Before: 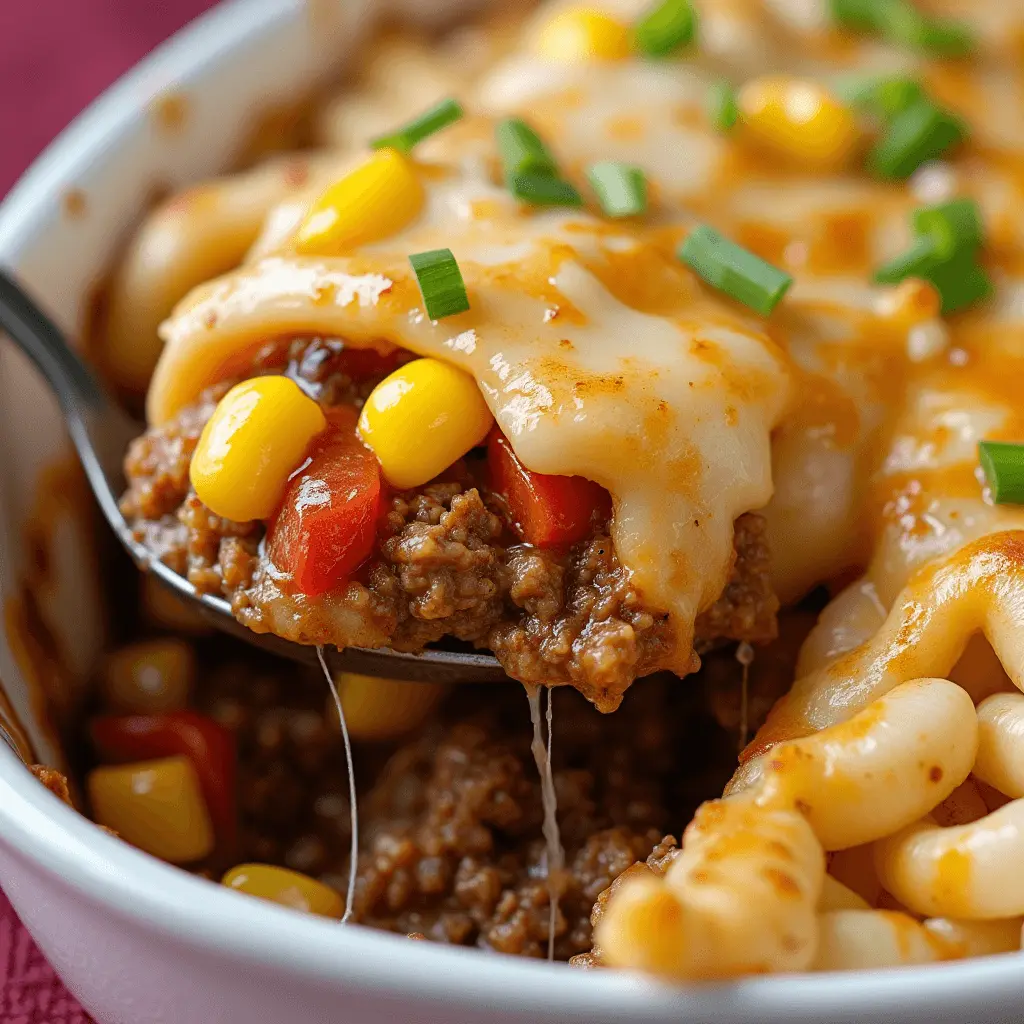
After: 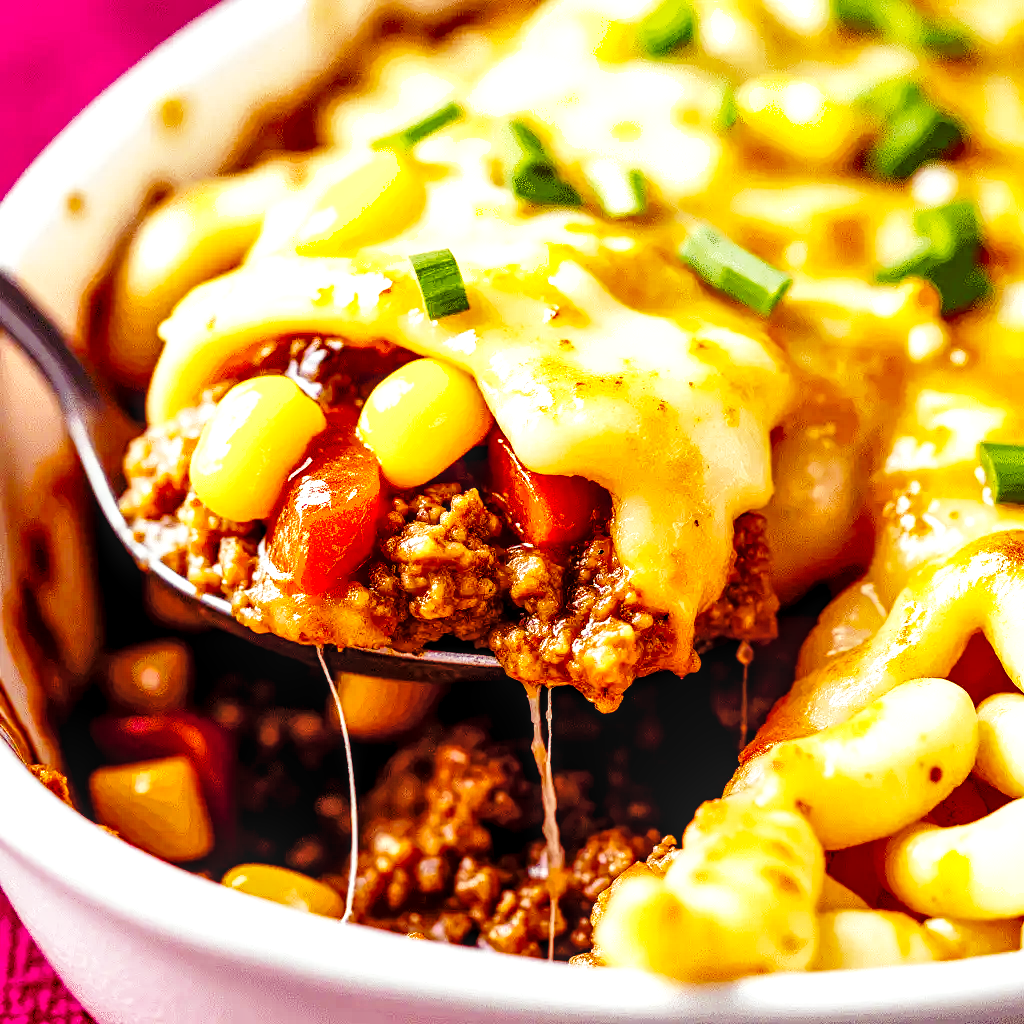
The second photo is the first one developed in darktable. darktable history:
shadows and highlights: soften with gaussian
exposure: exposure 0.6 EV, compensate highlight preservation false
color balance rgb: shadows lift › luminance -21.66%, shadows lift › chroma 8.98%, shadows lift › hue 283.37°, power › chroma 1.55%, power › hue 25.59°, highlights gain › luminance 6.08%, highlights gain › chroma 2.55%, highlights gain › hue 90°, global offset › luminance -0.87%, perceptual saturation grading › global saturation 27.49%, perceptual saturation grading › highlights -28.39%, perceptual saturation grading › mid-tones 15.22%, perceptual saturation grading › shadows 33.98%, perceptual brilliance grading › highlights 10%, perceptual brilliance grading › mid-tones 5%
local contrast: highlights 61%, detail 143%, midtone range 0.428
base curve: curves: ch0 [(0, 0) (0.028, 0.03) (0.121, 0.232) (0.46, 0.748) (0.859, 0.968) (1, 1)], preserve colors none
